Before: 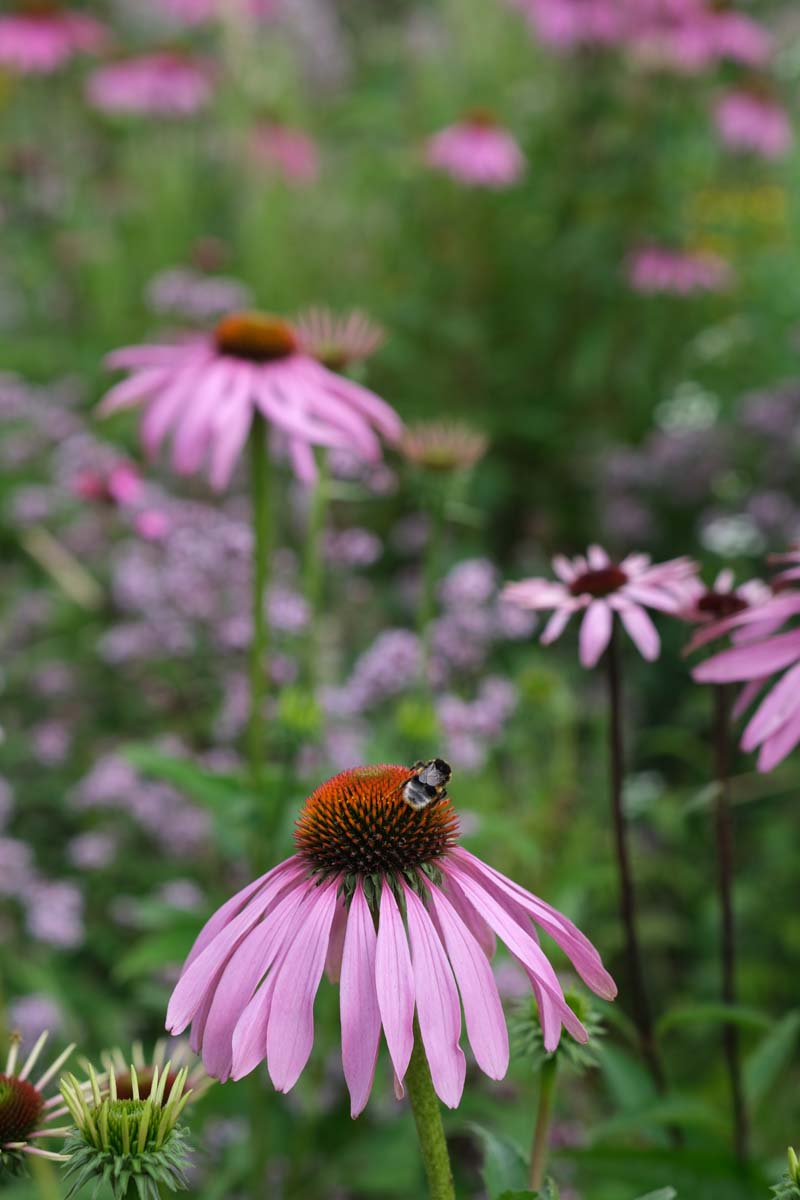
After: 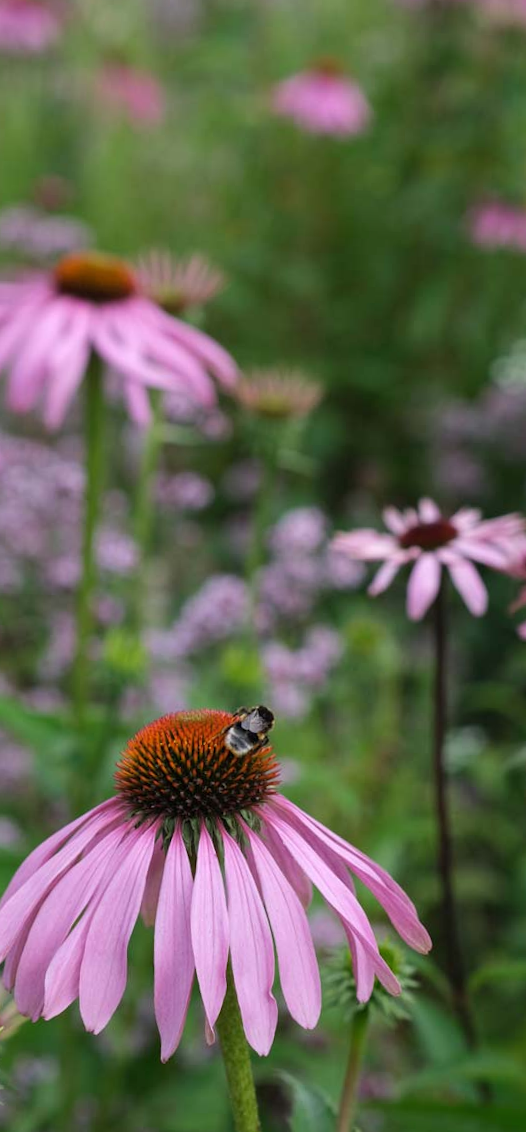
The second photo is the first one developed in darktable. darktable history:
rotate and perspective: rotation 2.17°, automatic cropping off
crop and rotate: left 22.918%, top 5.629%, right 14.711%, bottom 2.247%
shadows and highlights: radius 125.46, shadows 30.51, highlights -30.51, low approximation 0.01, soften with gaussian
